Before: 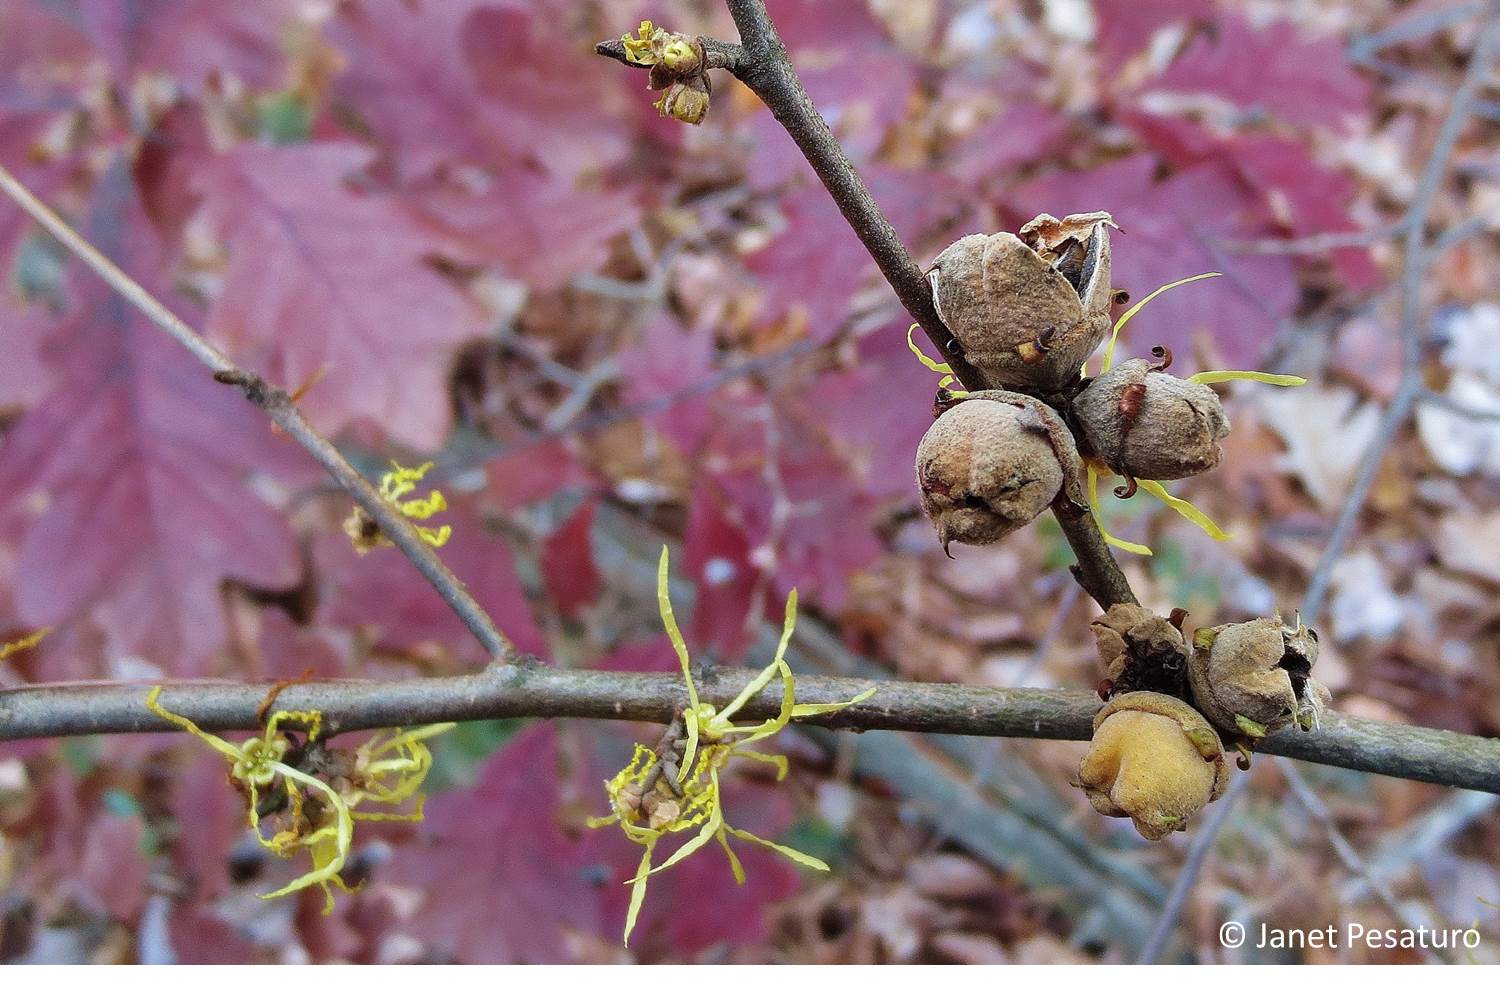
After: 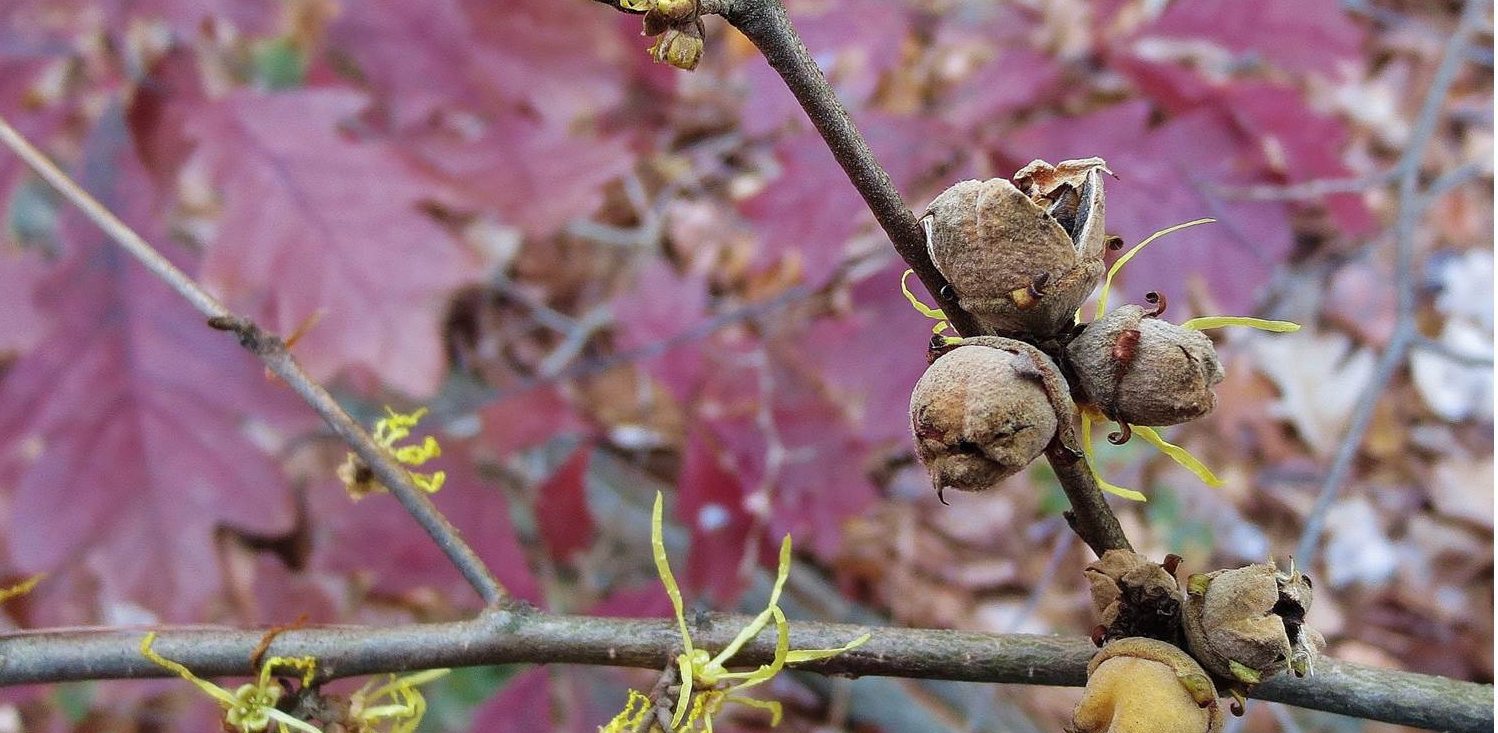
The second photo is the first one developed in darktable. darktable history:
crop: left 0.404%, top 5.514%, bottom 19.763%
